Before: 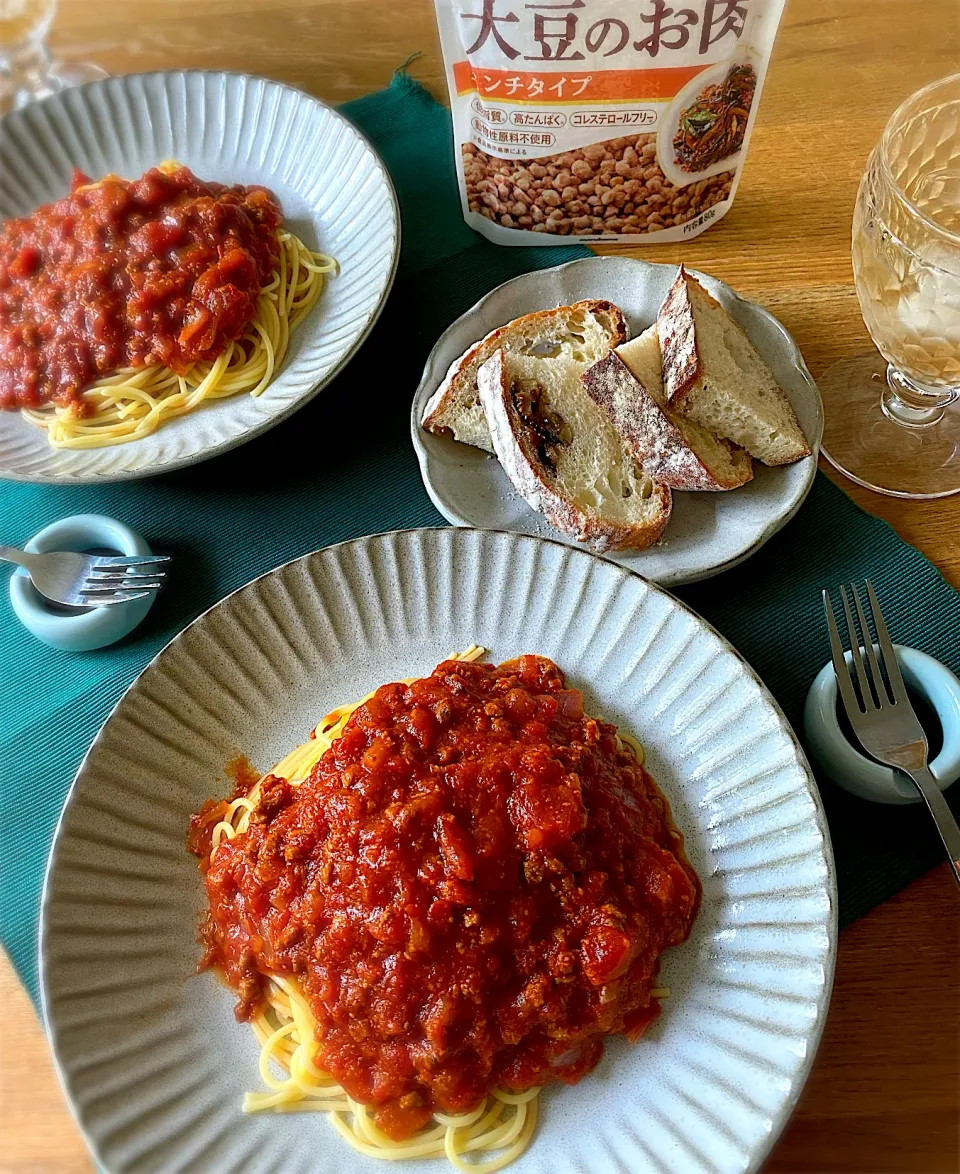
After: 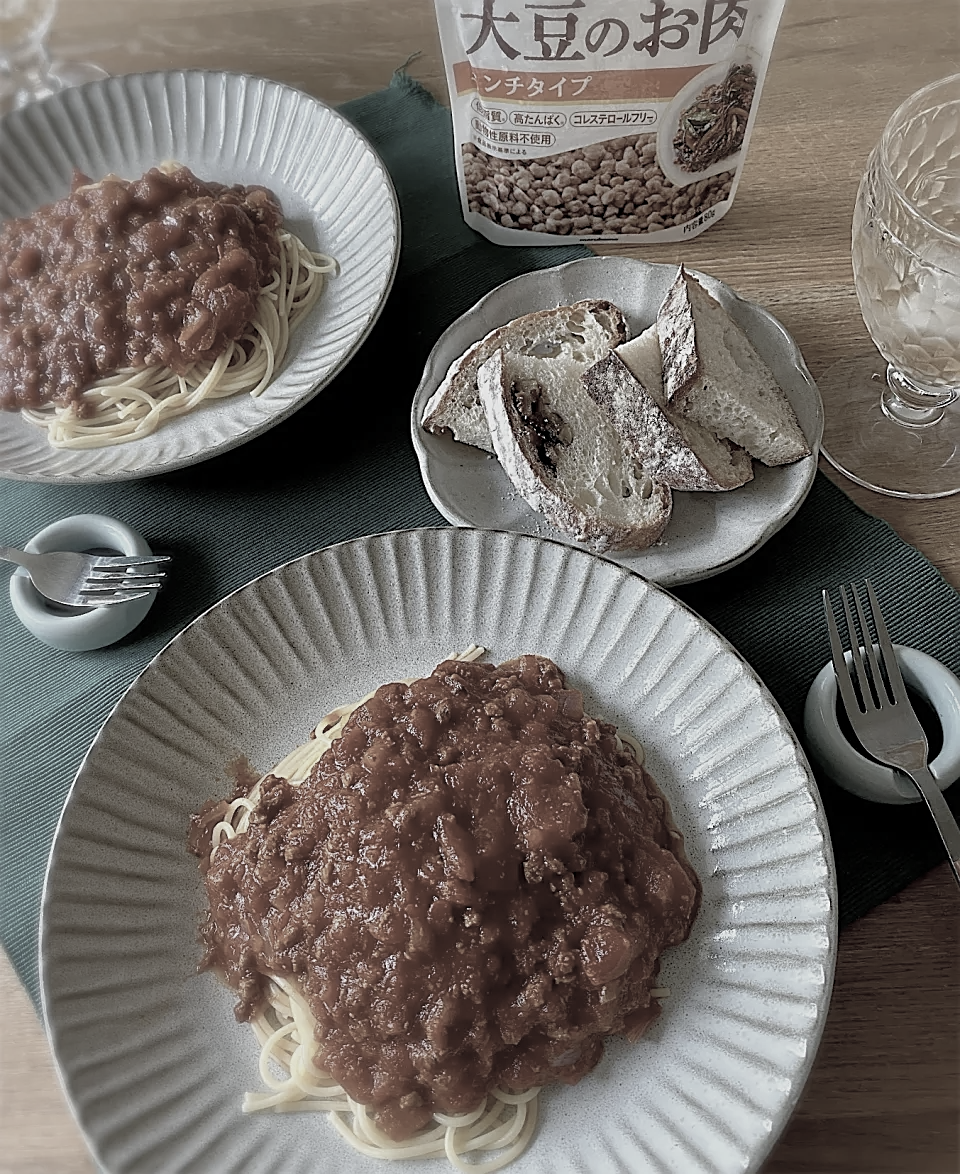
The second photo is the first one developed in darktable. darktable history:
color correction: highlights b* 0.013, saturation 0.179
velvia: on, module defaults
sharpen: on, module defaults
tone equalizer: -8 EV 0.246 EV, -7 EV 0.449 EV, -6 EV 0.44 EV, -5 EV 0.276 EV, -3 EV -0.27 EV, -2 EV -0.391 EV, -1 EV -0.411 EV, +0 EV -0.23 EV, edges refinement/feathering 500, mask exposure compensation -1.57 EV, preserve details no
